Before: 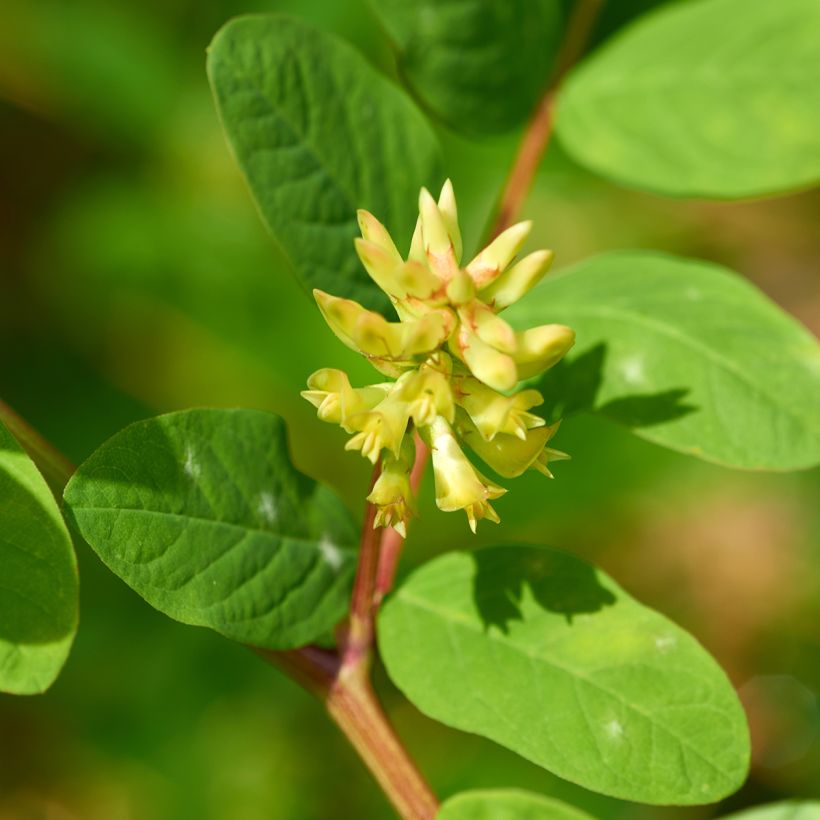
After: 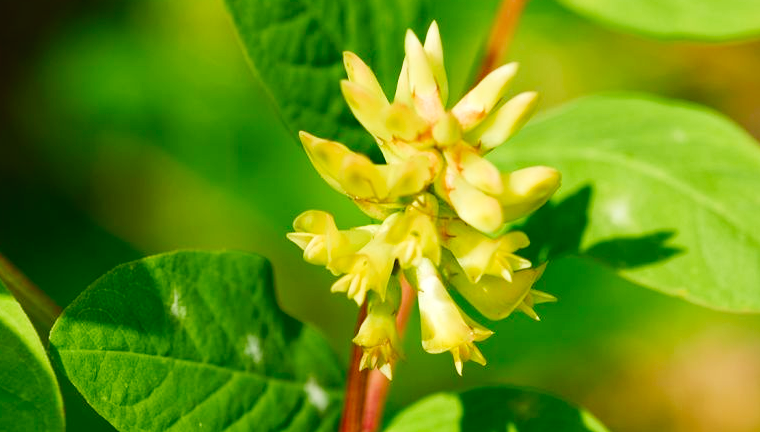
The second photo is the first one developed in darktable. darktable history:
crop: left 1.745%, top 19.309%, right 5.45%, bottom 27.998%
tone curve: curves: ch0 [(0, 0.01) (0.133, 0.057) (0.338, 0.327) (0.494, 0.55) (0.726, 0.807) (1, 1)]; ch1 [(0, 0) (0.346, 0.324) (0.45, 0.431) (0.5, 0.5) (0.522, 0.517) (0.543, 0.578) (1, 1)]; ch2 [(0, 0) (0.44, 0.424) (0.501, 0.499) (0.564, 0.611) (0.622, 0.667) (0.707, 0.746) (1, 1)], preserve colors none
